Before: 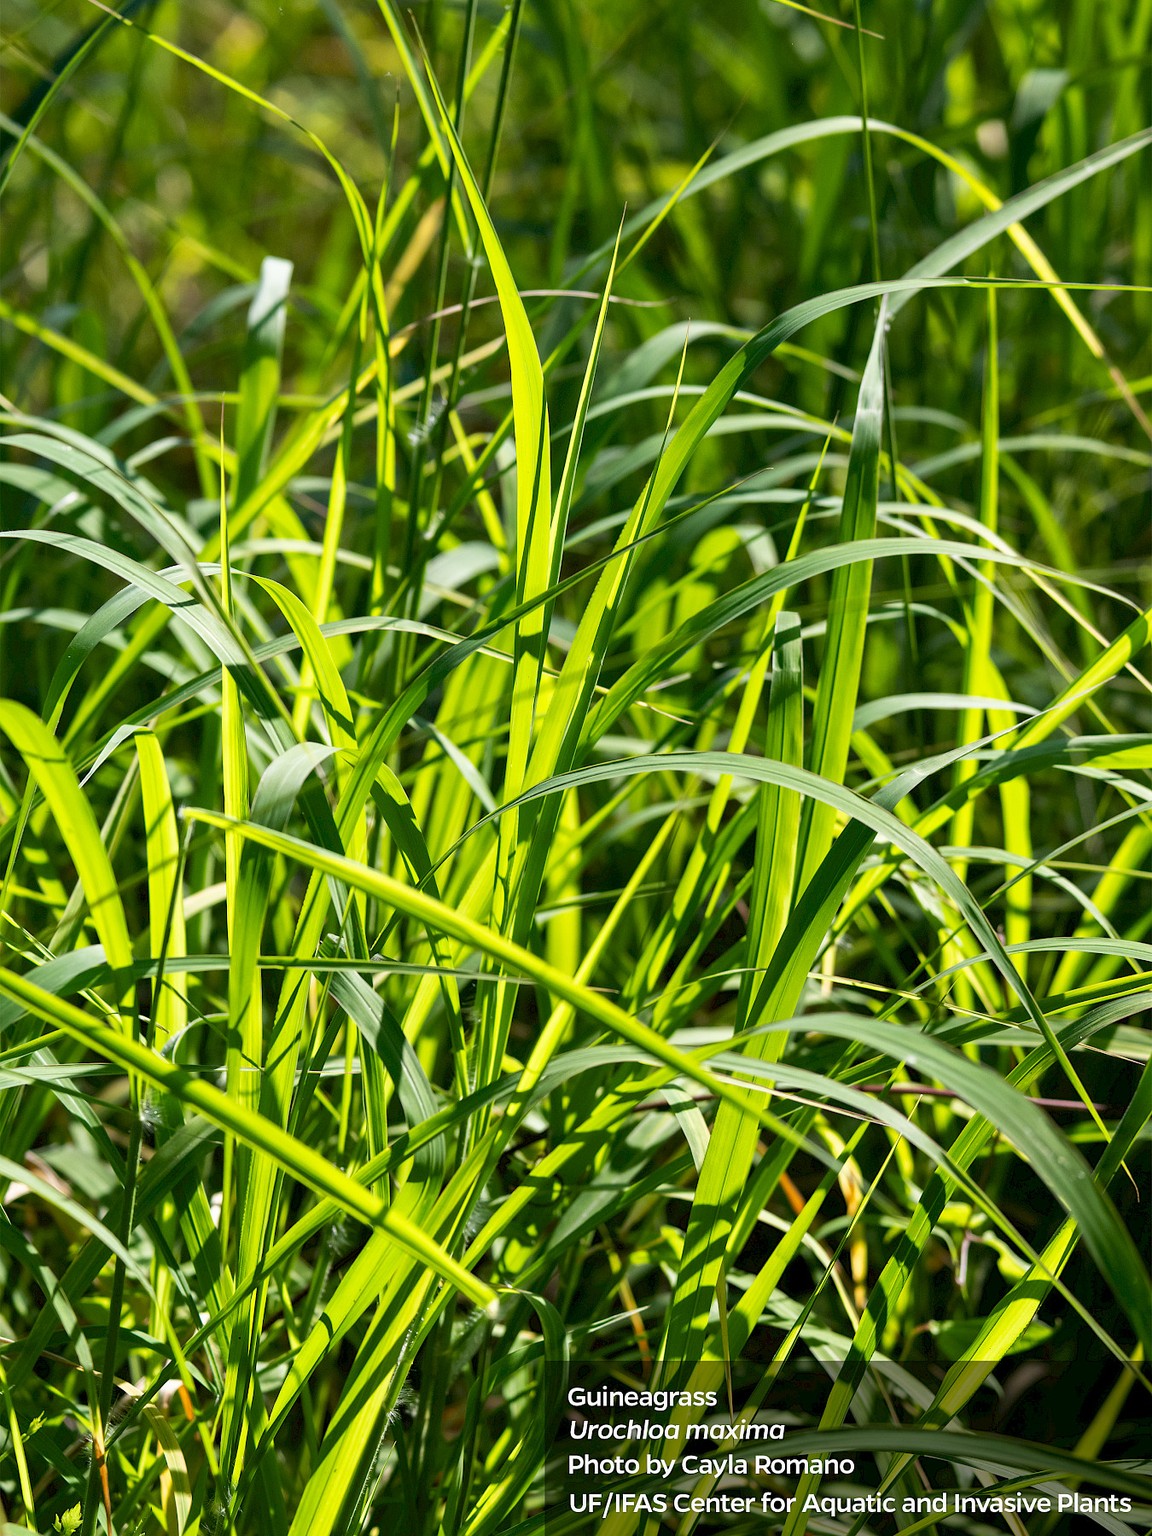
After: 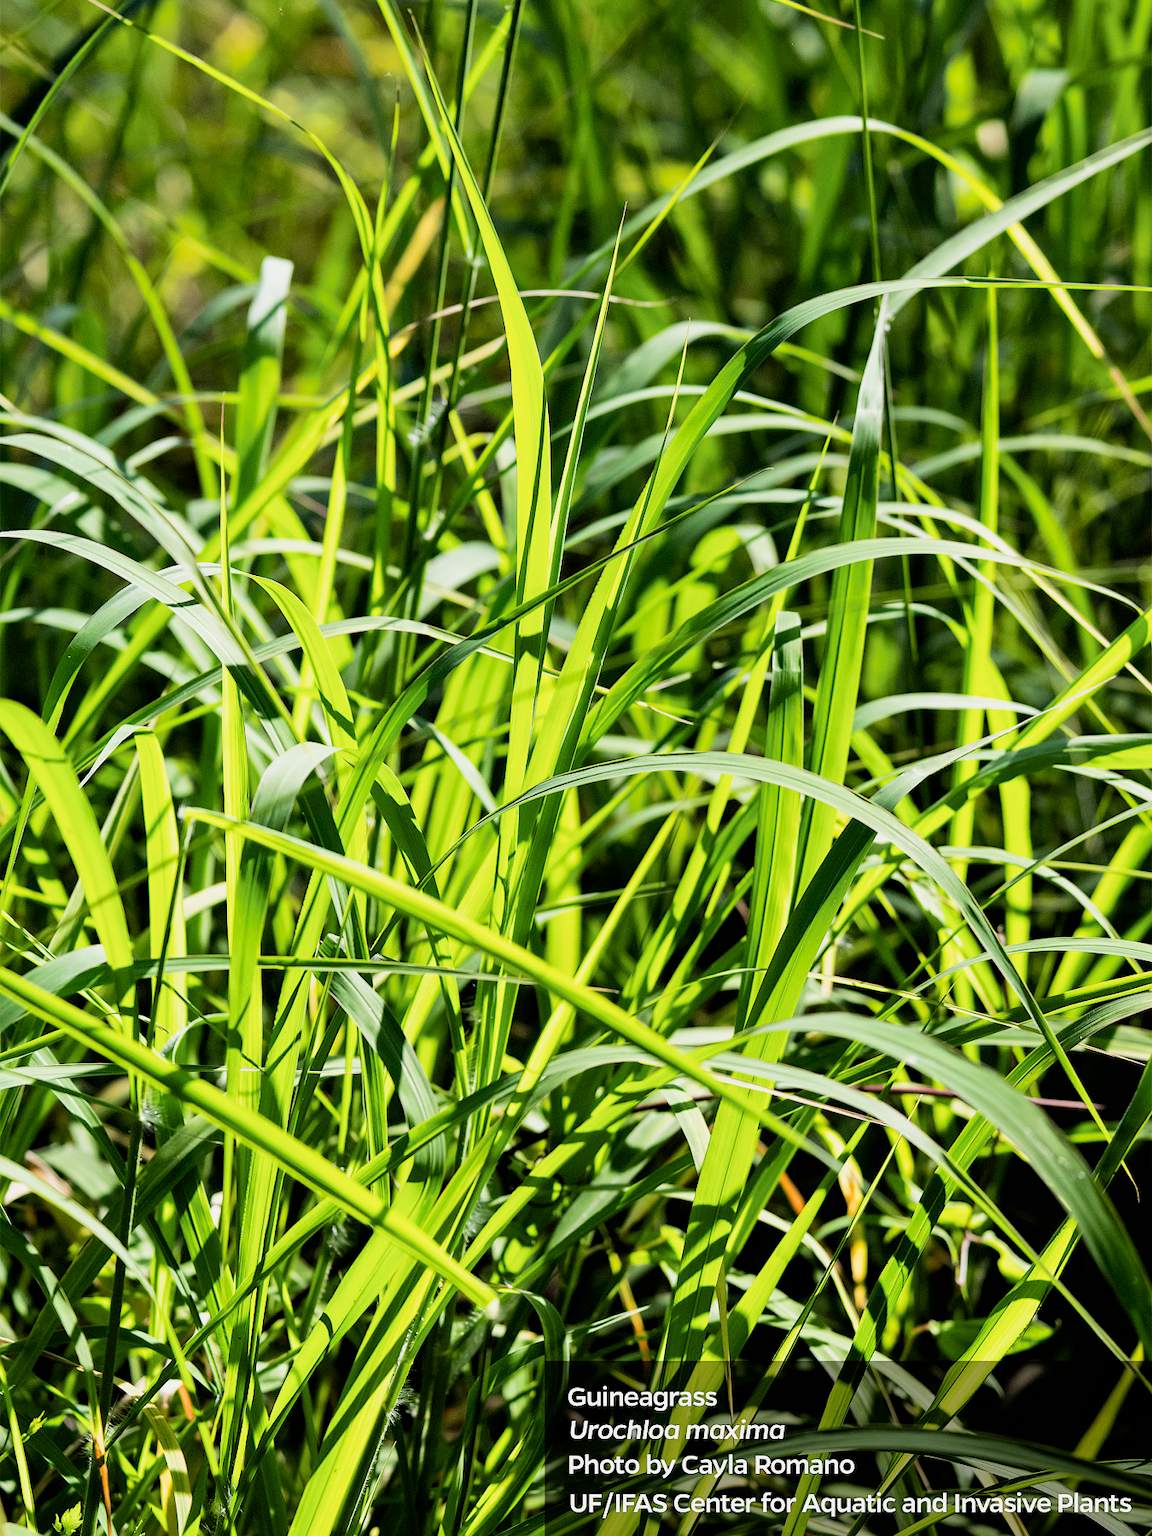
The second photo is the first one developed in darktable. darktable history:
filmic rgb: black relative exposure -5 EV, hardness 2.88, contrast 1.3, highlights saturation mix -30%
exposure: exposure 0.507 EV, compensate highlight preservation false
